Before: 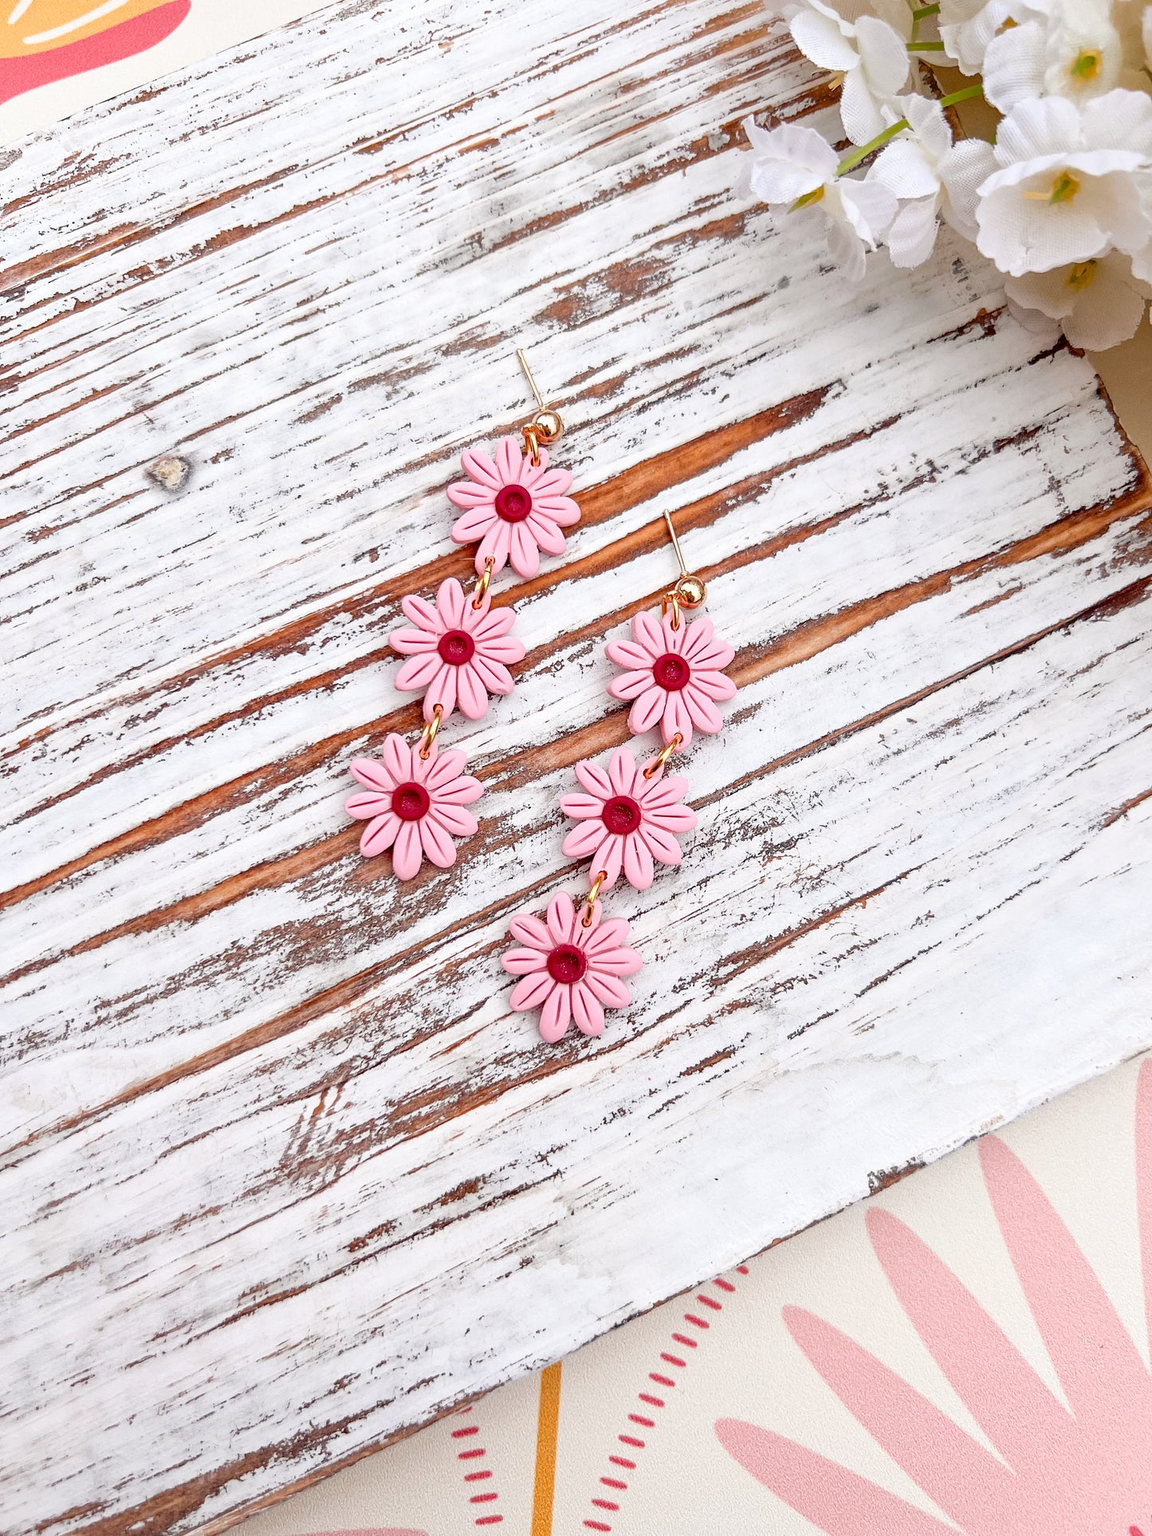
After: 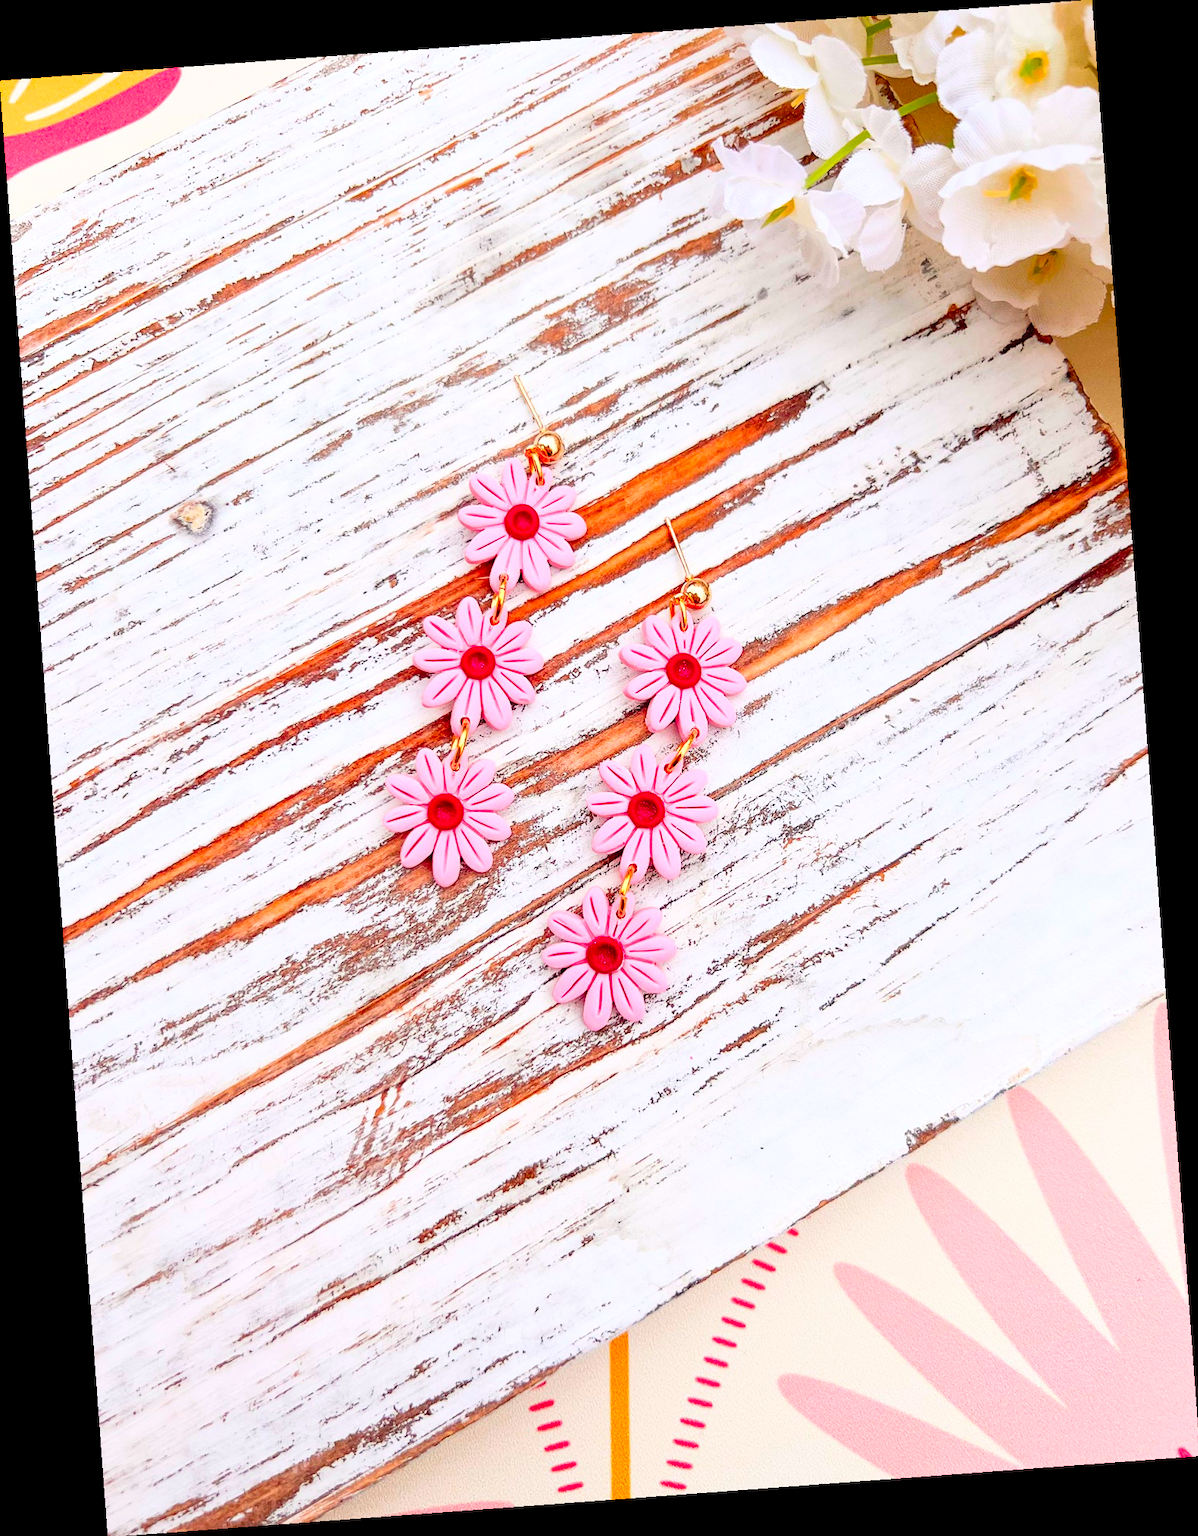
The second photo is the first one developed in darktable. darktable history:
rotate and perspective: rotation -4.25°, automatic cropping off
contrast brightness saturation: contrast 0.2, brightness 0.2, saturation 0.8
